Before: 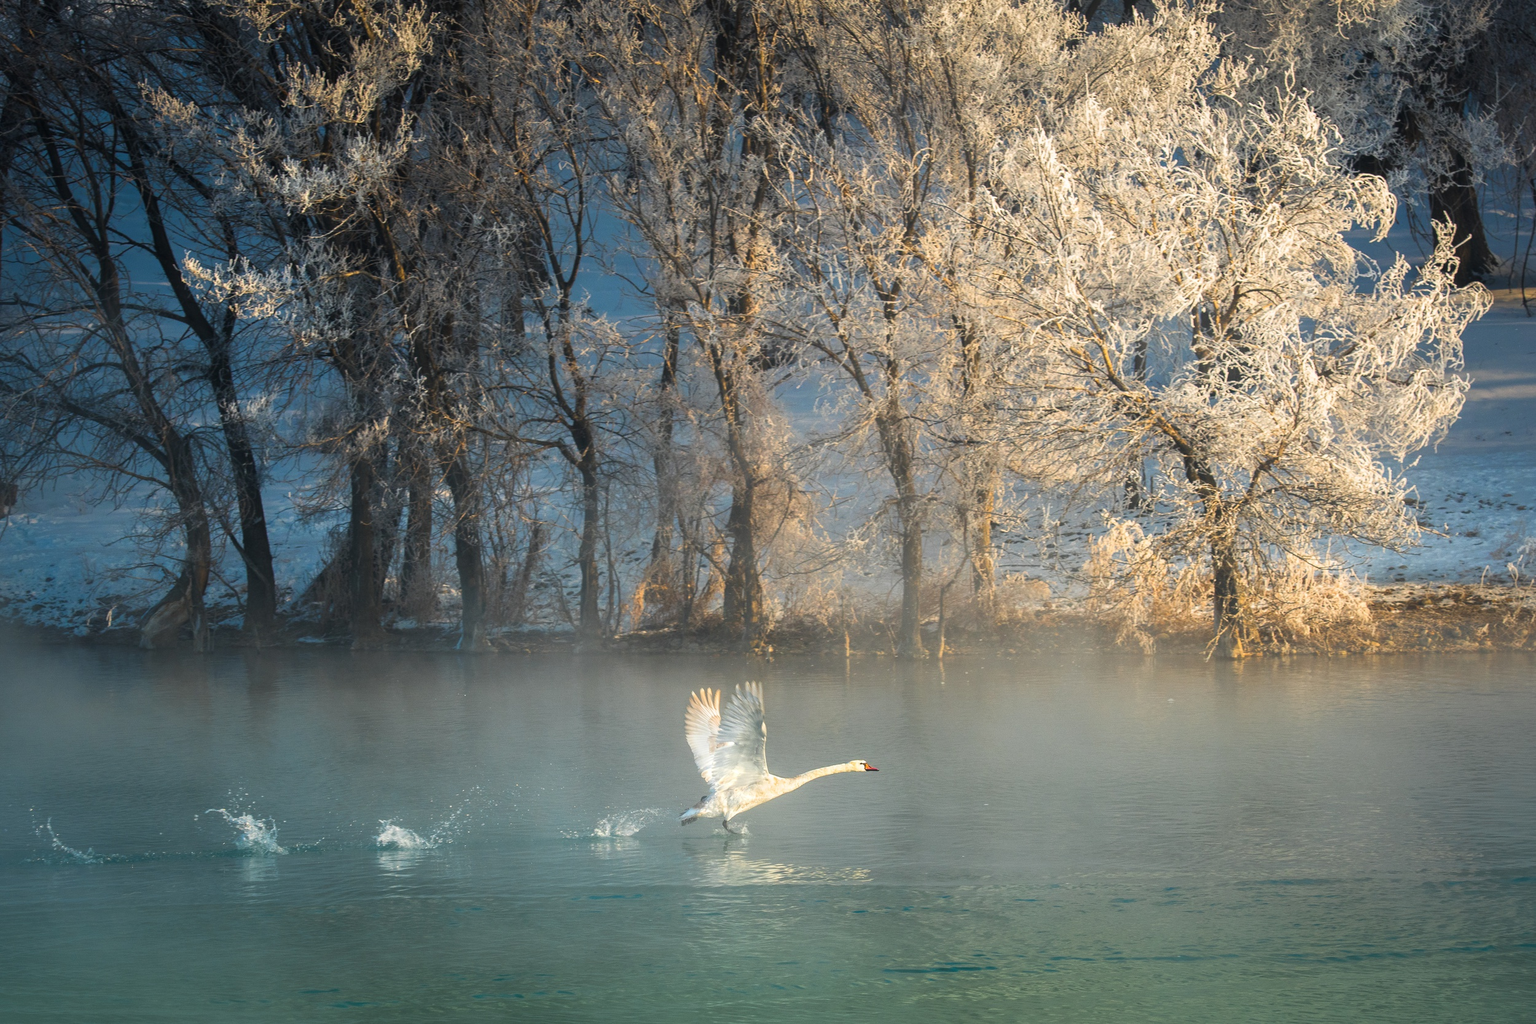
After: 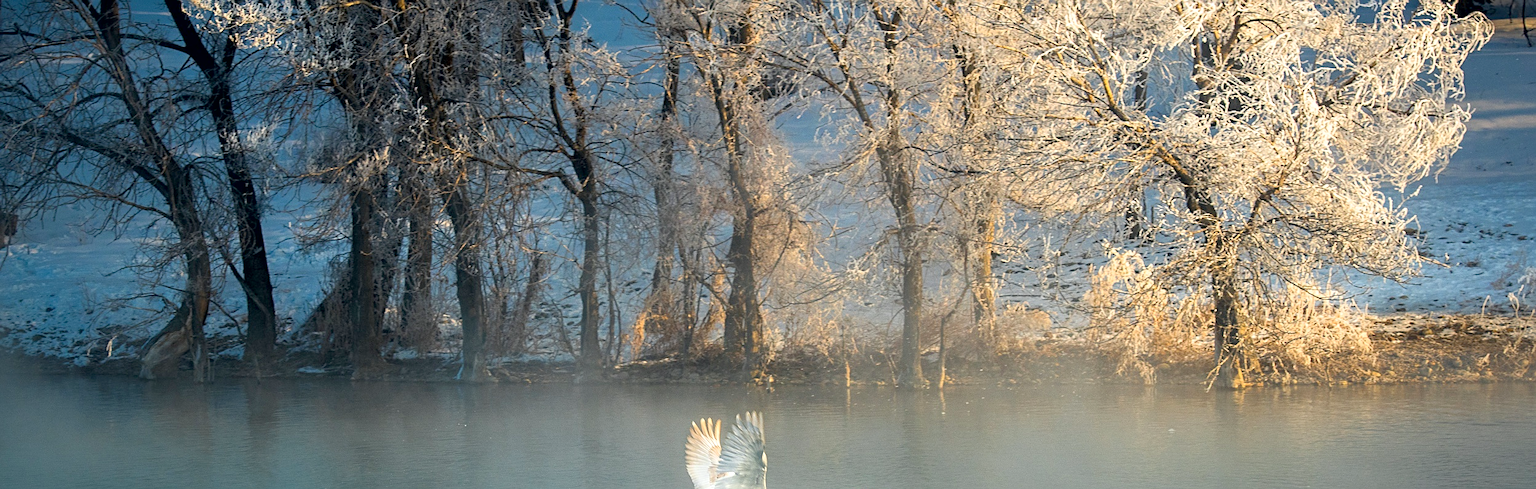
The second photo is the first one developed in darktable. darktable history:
exposure: black level correction 0.009, exposure 0.109 EV, compensate exposure bias true, compensate highlight preservation false
crop and rotate: top 26.49%, bottom 25.747%
contrast brightness saturation: contrast 0.051, brightness 0.068, saturation 0.011
haze removal: on, module defaults
sharpen: on, module defaults
